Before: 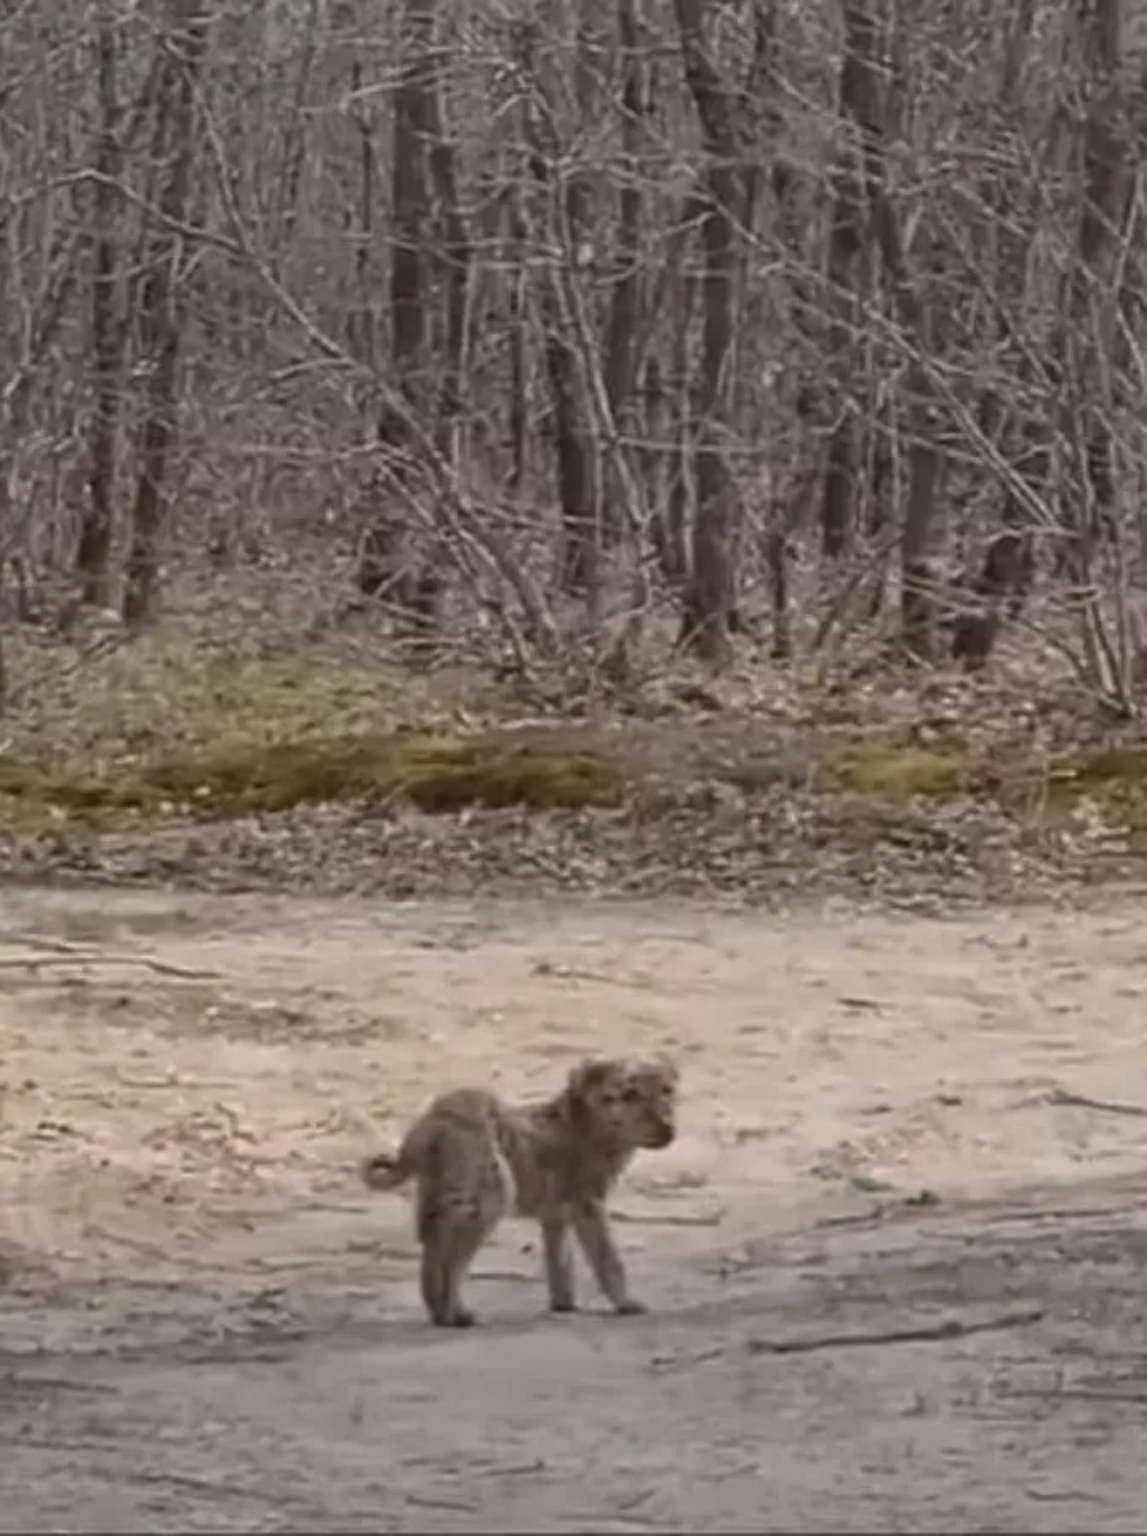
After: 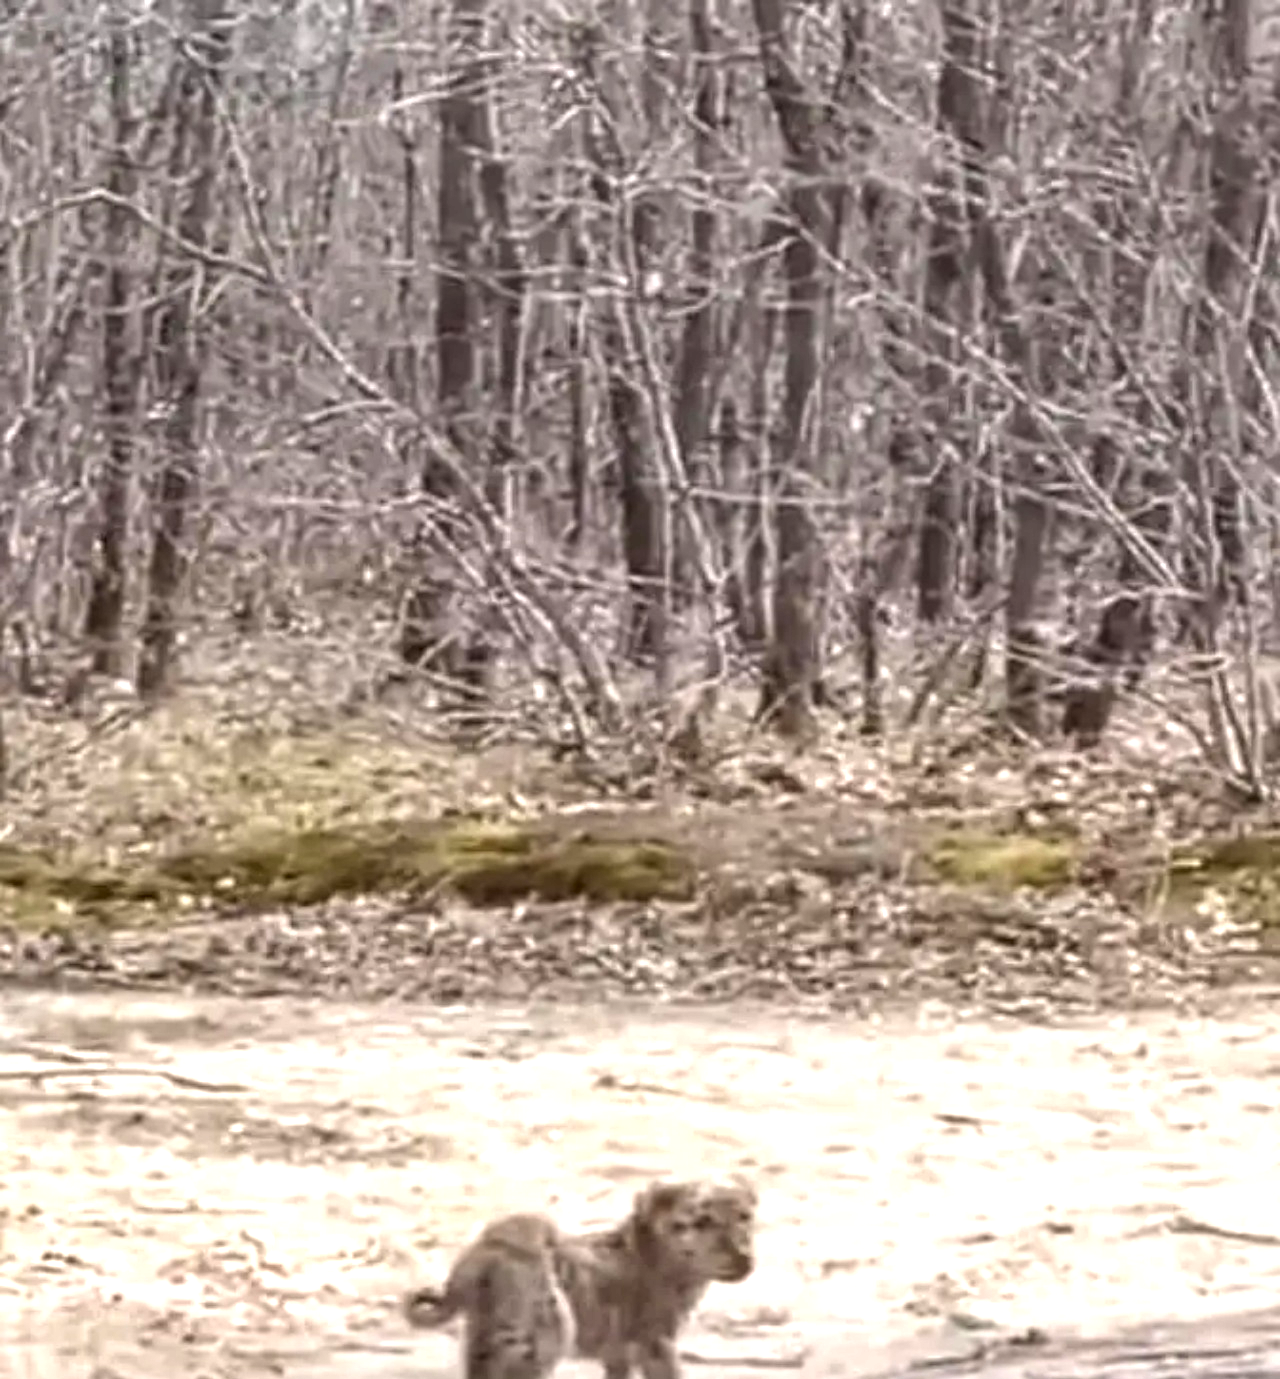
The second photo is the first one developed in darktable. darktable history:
crop: bottom 19.542%
exposure: black level correction 0, exposure 1.2 EV, compensate highlight preservation false
tone equalizer: on, module defaults
local contrast: detail 142%
